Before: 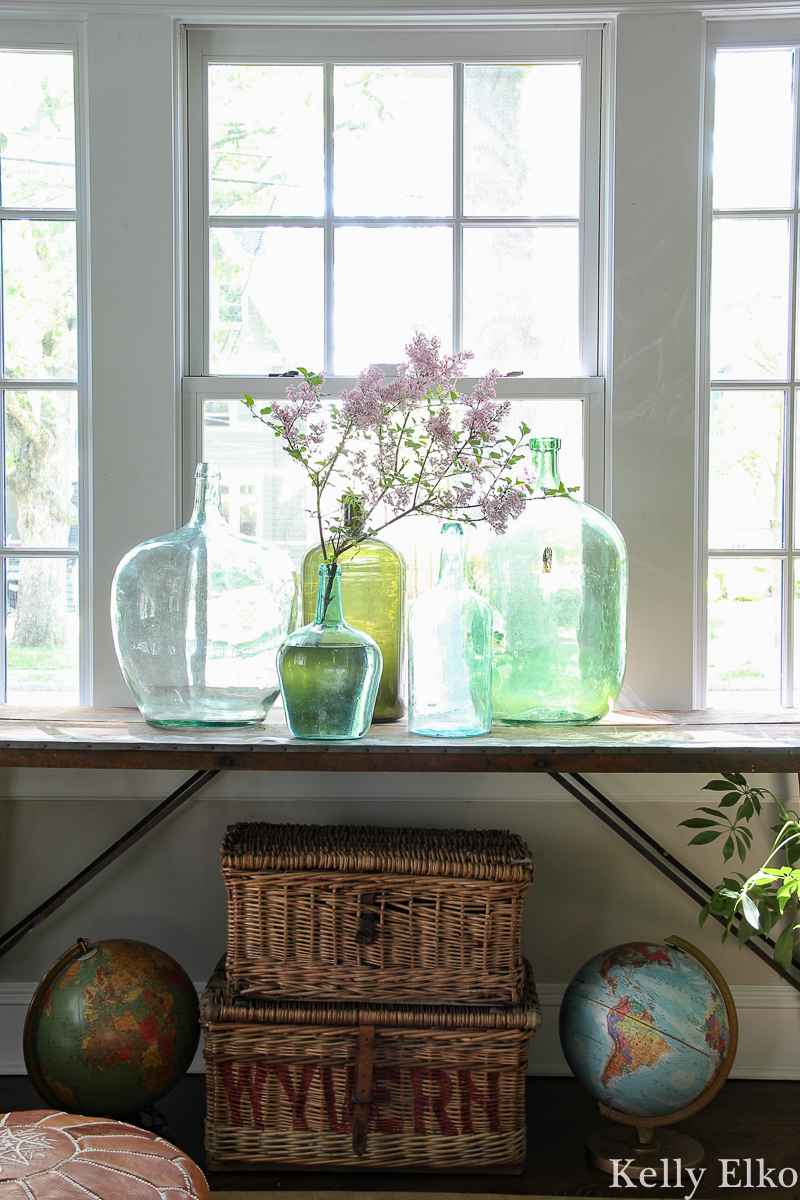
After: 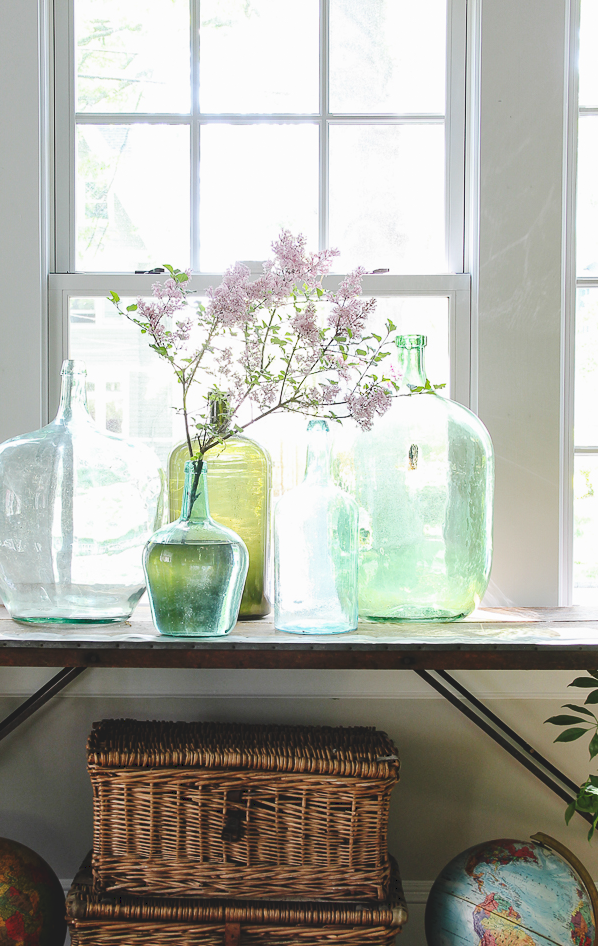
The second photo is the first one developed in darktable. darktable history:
tone curve: curves: ch0 [(0, 0) (0.003, 0.112) (0.011, 0.115) (0.025, 0.111) (0.044, 0.114) (0.069, 0.126) (0.1, 0.144) (0.136, 0.164) (0.177, 0.196) (0.224, 0.249) (0.277, 0.316) (0.335, 0.401) (0.399, 0.487) (0.468, 0.571) (0.543, 0.647) (0.623, 0.728) (0.709, 0.795) (0.801, 0.866) (0.898, 0.933) (1, 1)], preserve colors none
contrast brightness saturation: contrast 0.01, saturation -0.05
crop: left 16.768%, top 8.653%, right 8.362%, bottom 12.485%
